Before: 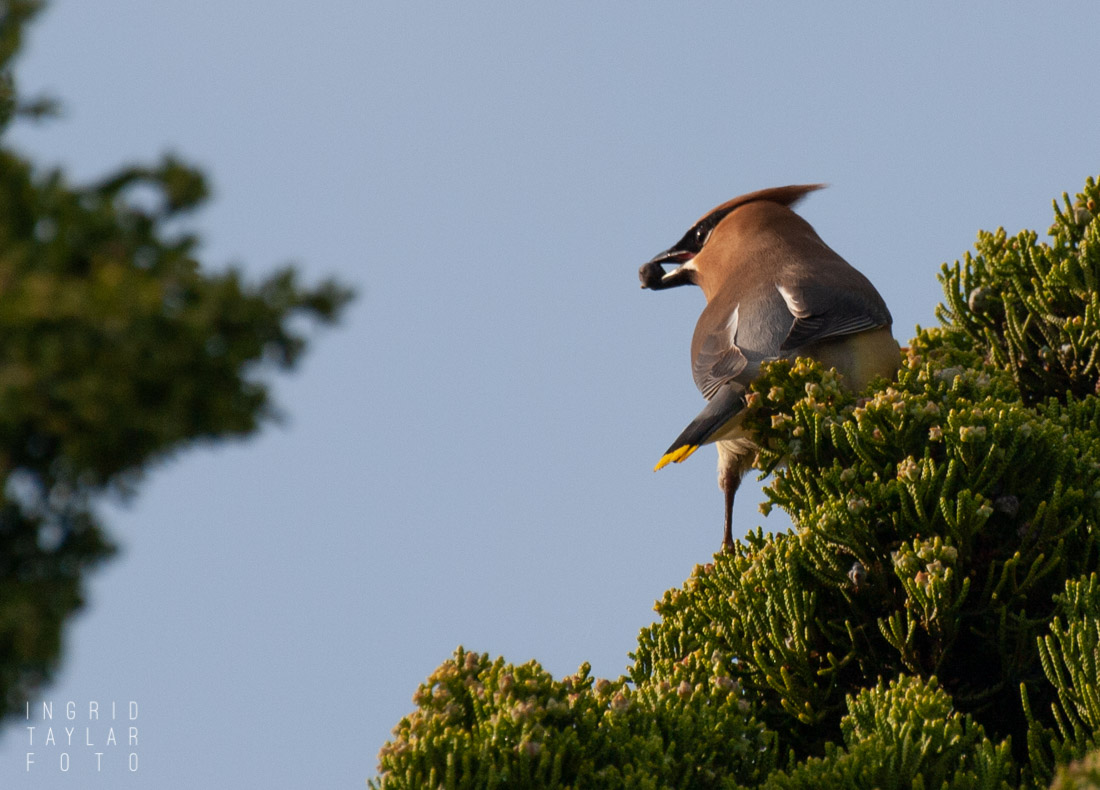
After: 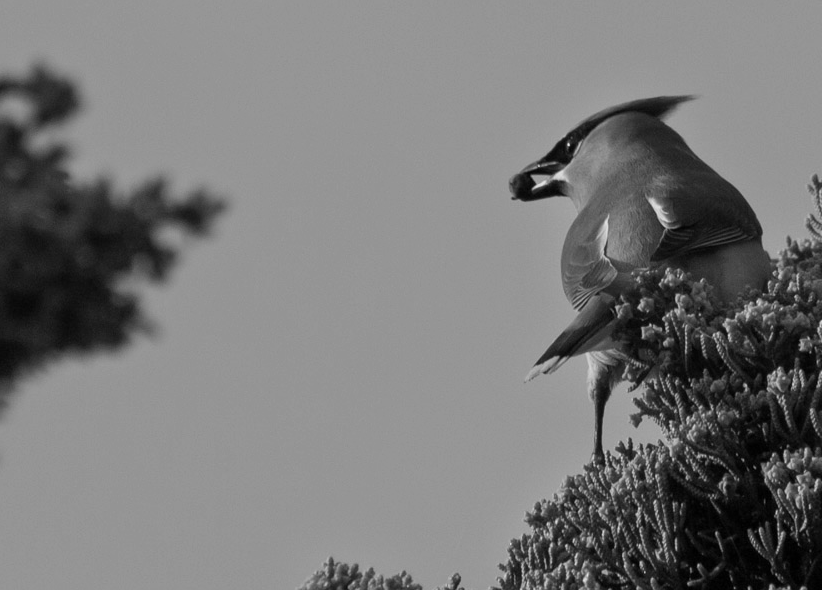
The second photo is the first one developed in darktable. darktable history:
crop and rotate: left 11.831%, top 11.346%, right 13.429%, bottom 13.899%
monochrome: a 26.22, b 42.67, size 0.8
